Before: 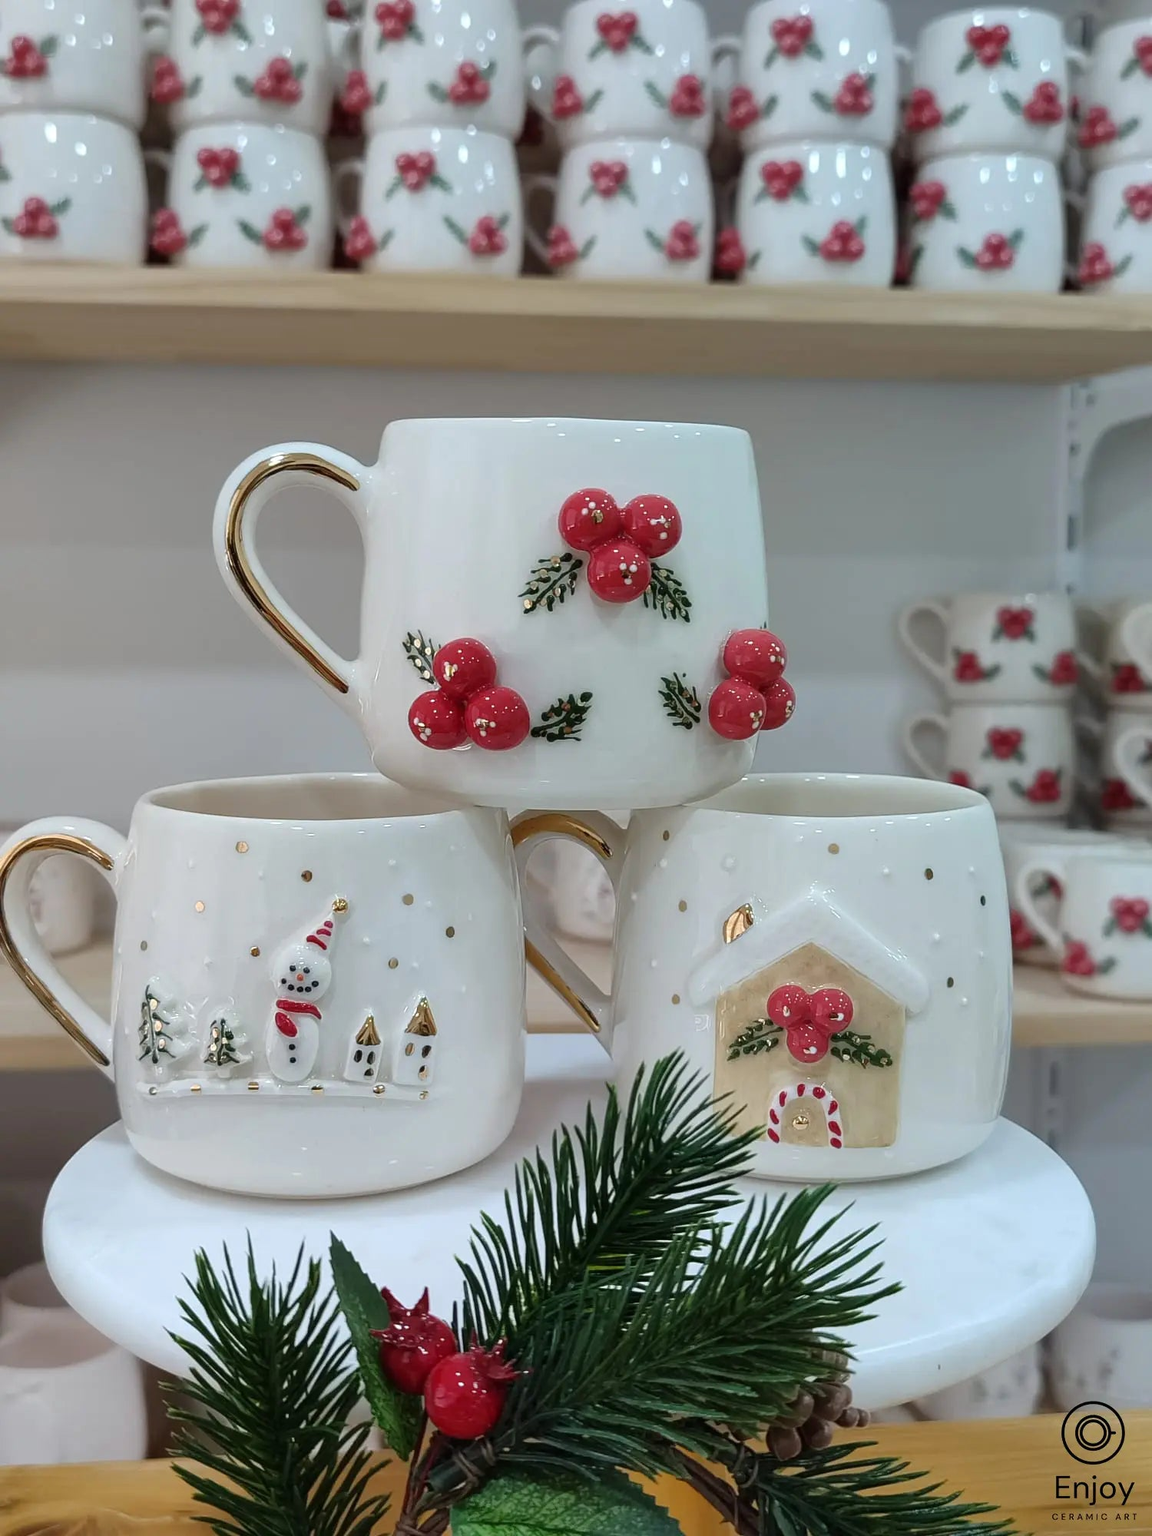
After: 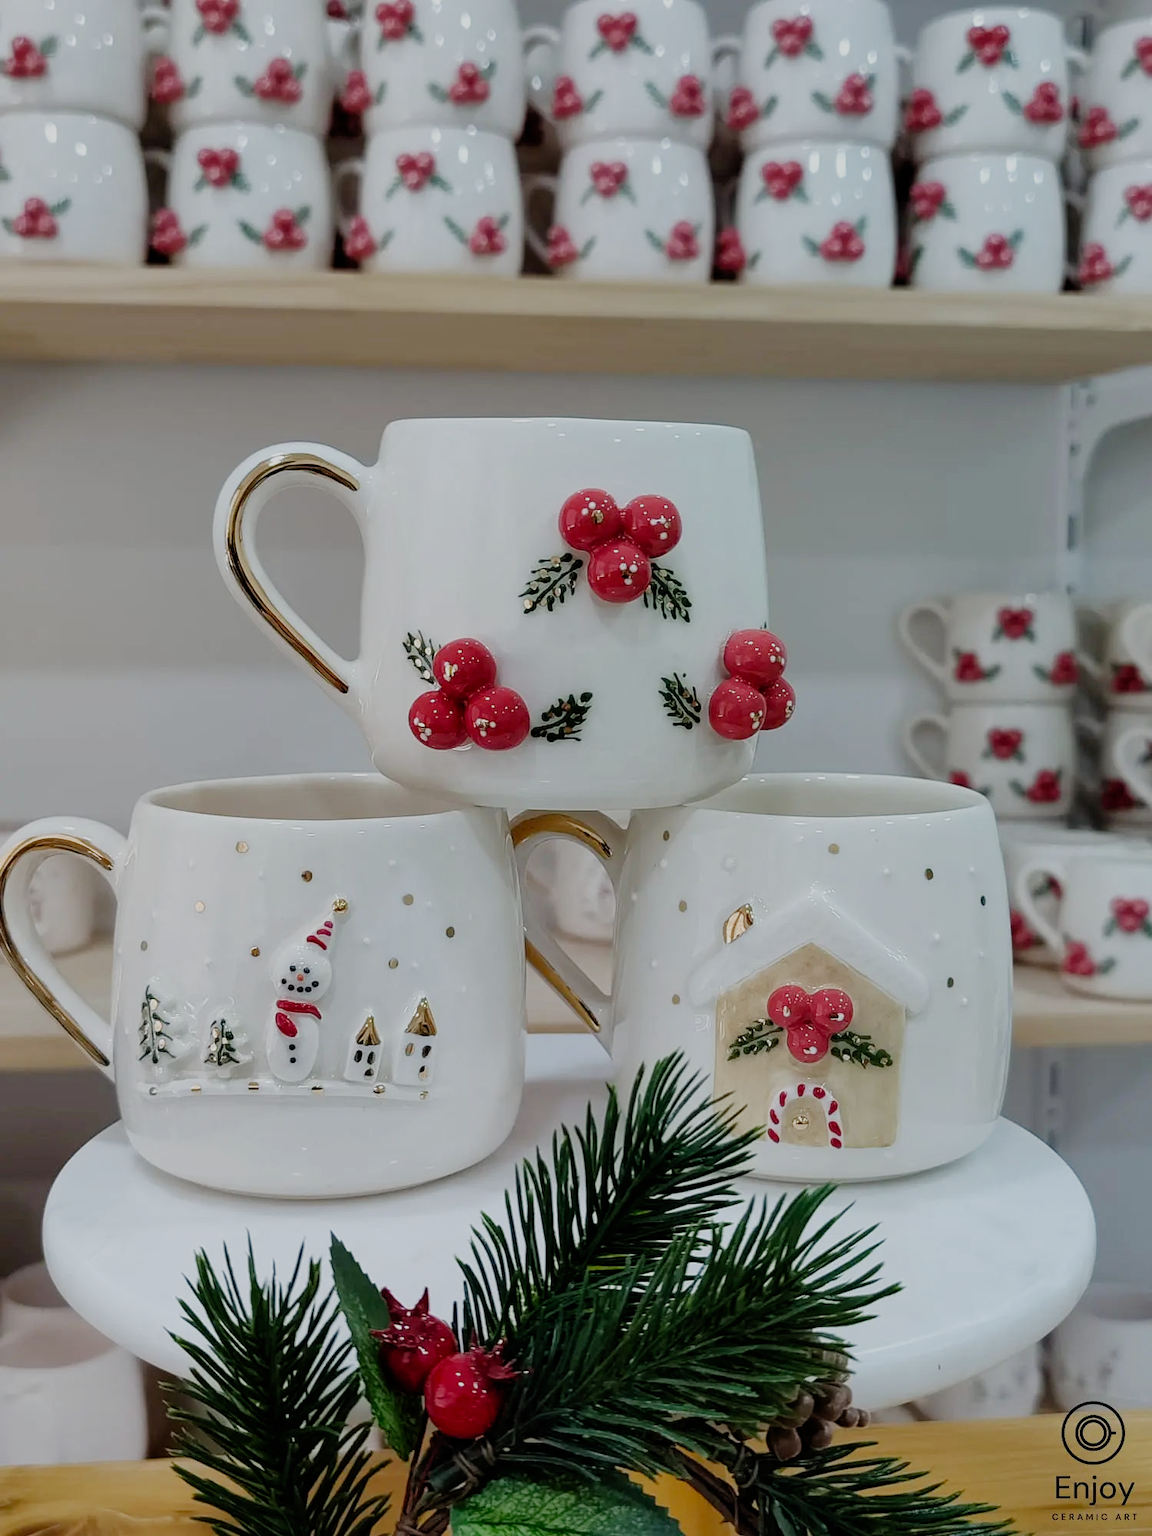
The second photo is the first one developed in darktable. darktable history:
filmic rgb: black relative exposure -7.65 EV, white relative exposure 4.56 EV, threshold 5.97 EV, hardness 3.61, preserve chrominance no, color science v4 (2020), contrast in shadows soft, enable highlight reconstruction true
